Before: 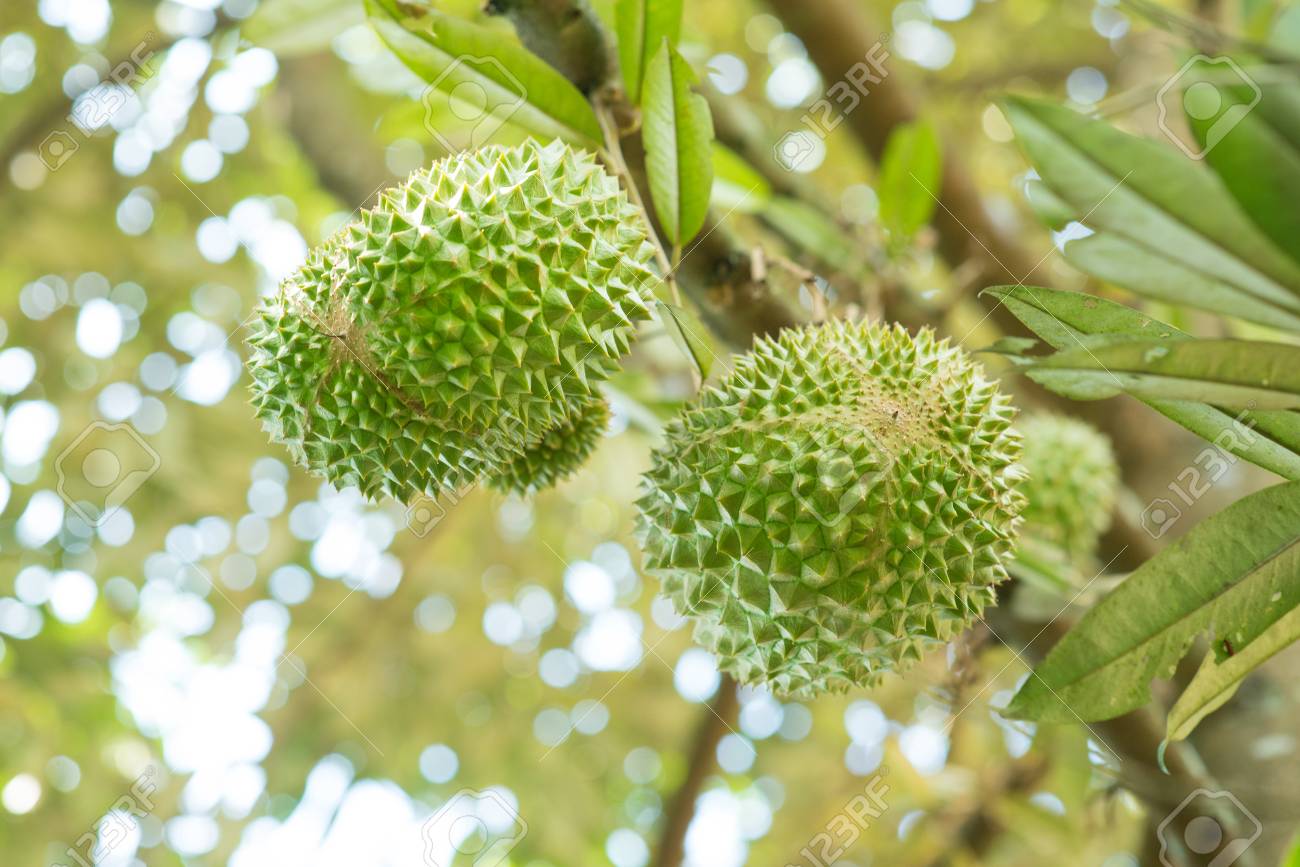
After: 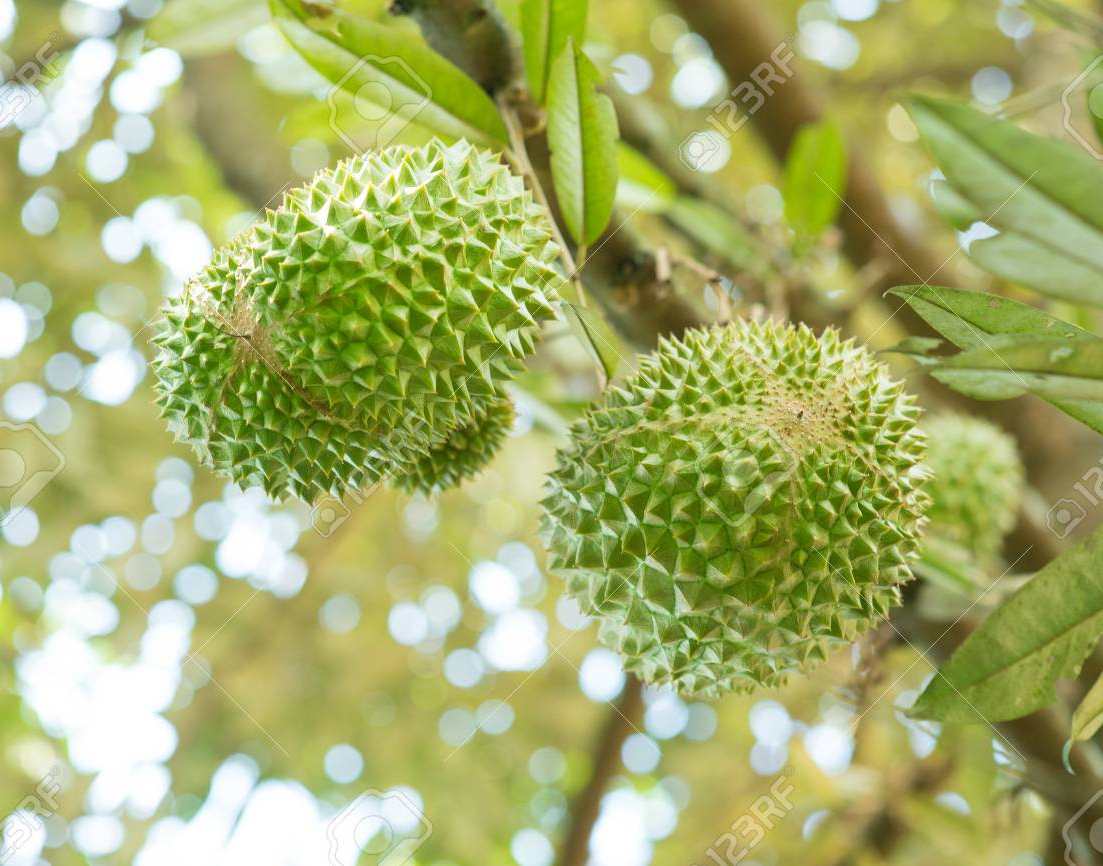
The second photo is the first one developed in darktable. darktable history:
crop: left 7.324%, right 7.813%
